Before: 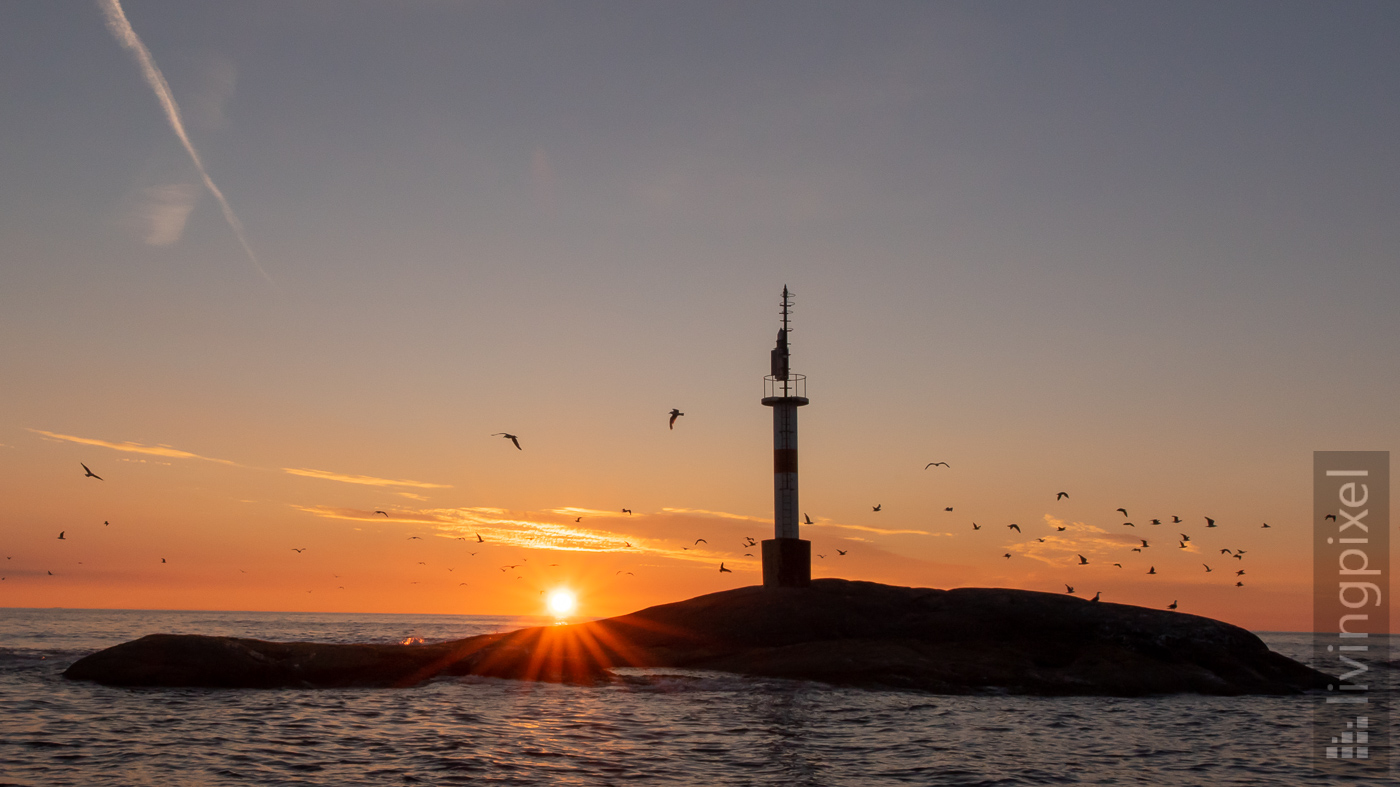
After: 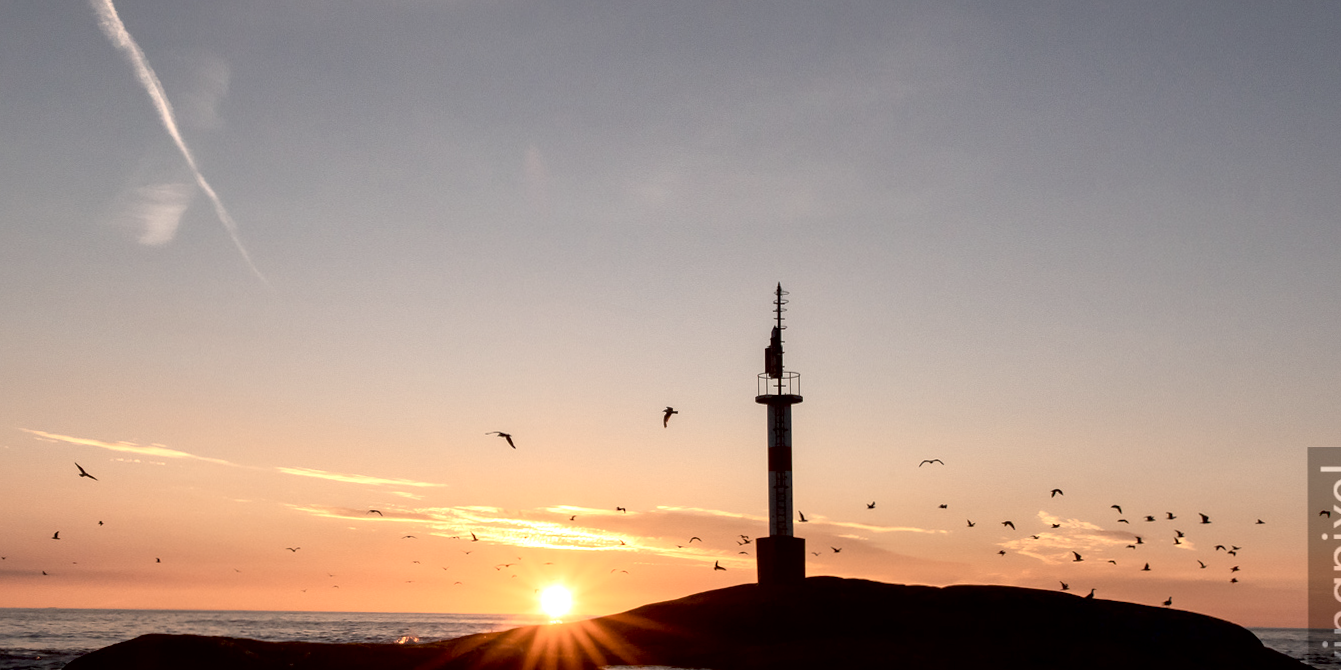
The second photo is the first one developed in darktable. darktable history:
crop and rotate: angle 0.178°, left 0.223%, right 3.449%, bottom 14.344%
exposure: black level correction 0.012, exposure 0.691 EV, compensate highlight preservation false
contrast brightness saturation: contrast 0.105, saturation -0.352
local contrast: mode bilateral grid, contrast 19, coarseness 50, detail 139%, midtone range 0.2
